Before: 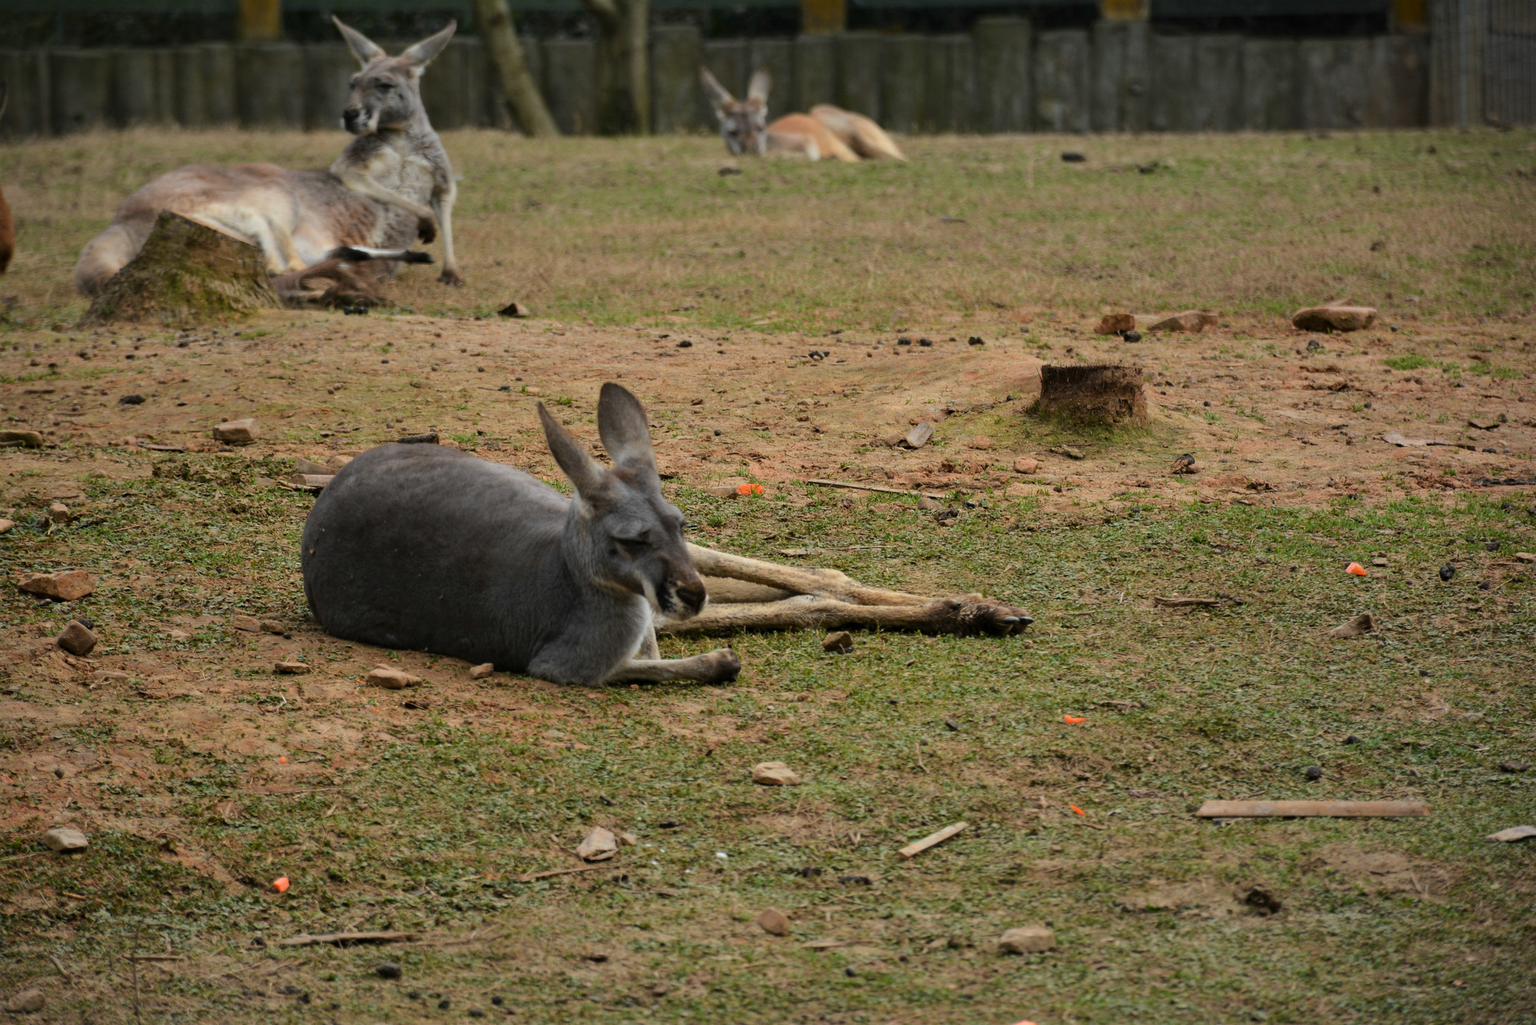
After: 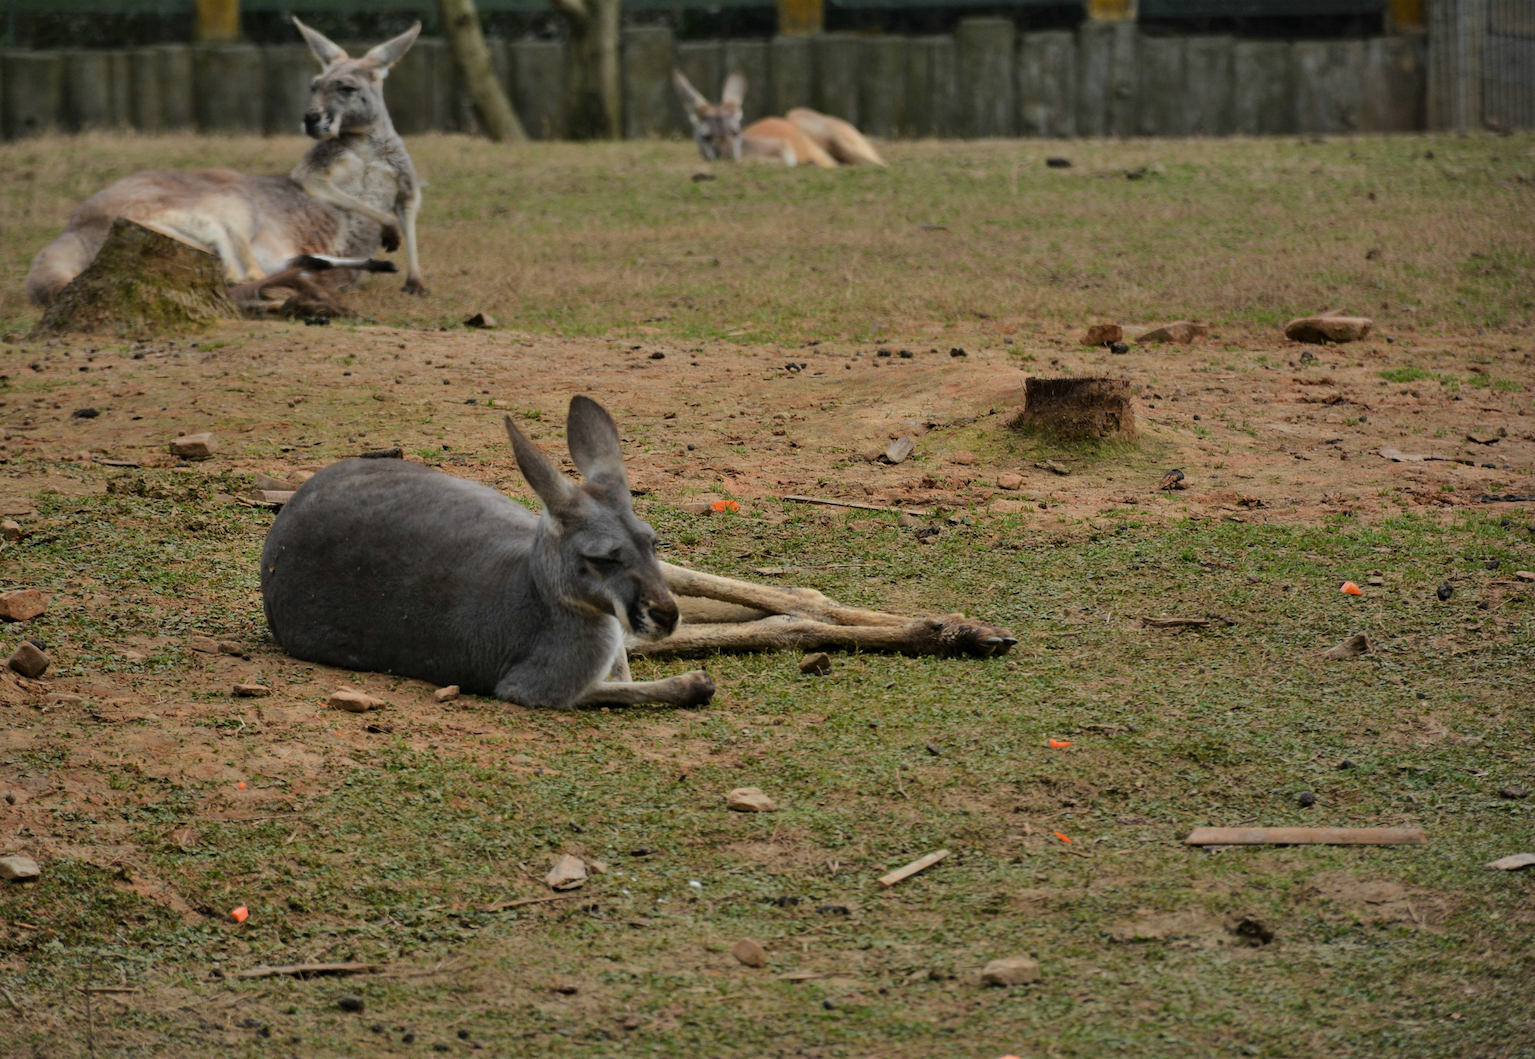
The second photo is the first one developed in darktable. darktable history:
base curve: curves: ch0 [(0, 0) (0.74, 0.67) (1, 1)]
shadows and highlights: soften with gaussian
crop and rotate: left 3.238%
